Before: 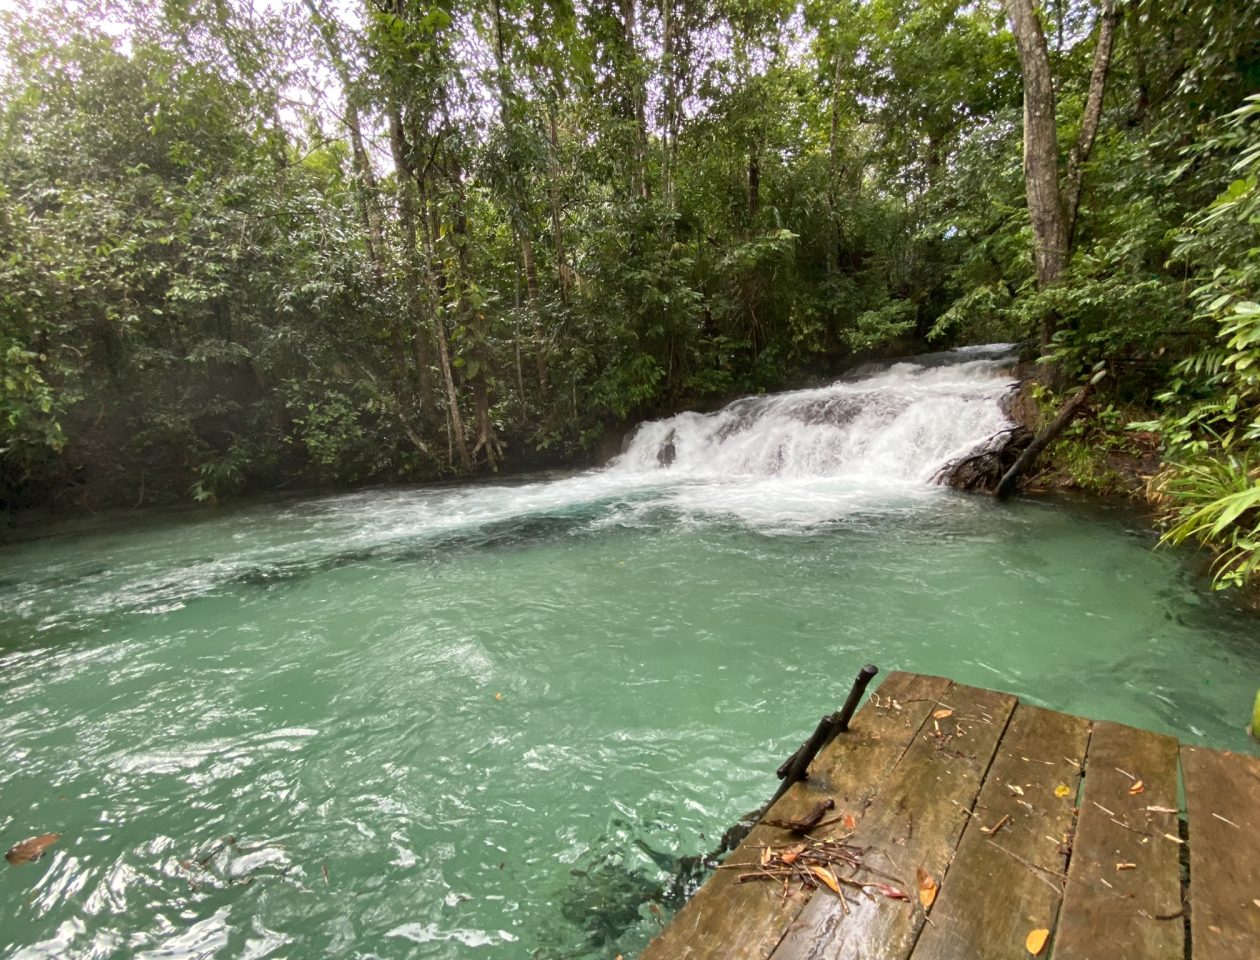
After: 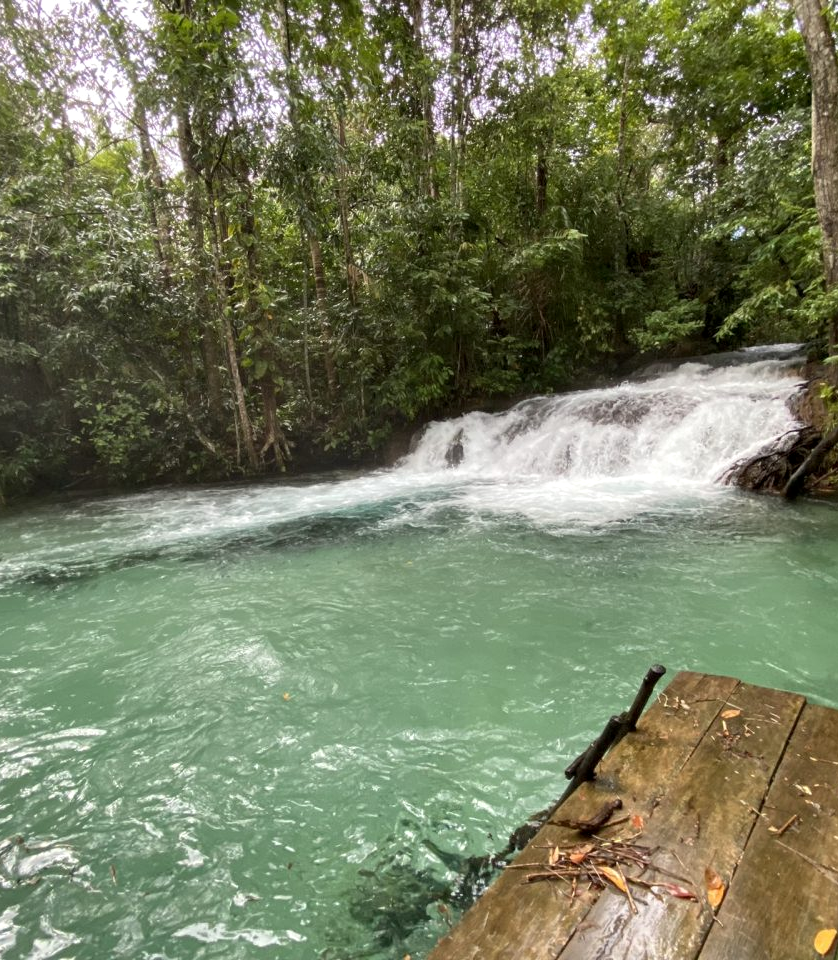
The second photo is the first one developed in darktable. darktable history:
local contrast: highlights 100%, shadows 100%, detail 120%, midtone range 0.2
crop: left 16.899%, right 16.556%
